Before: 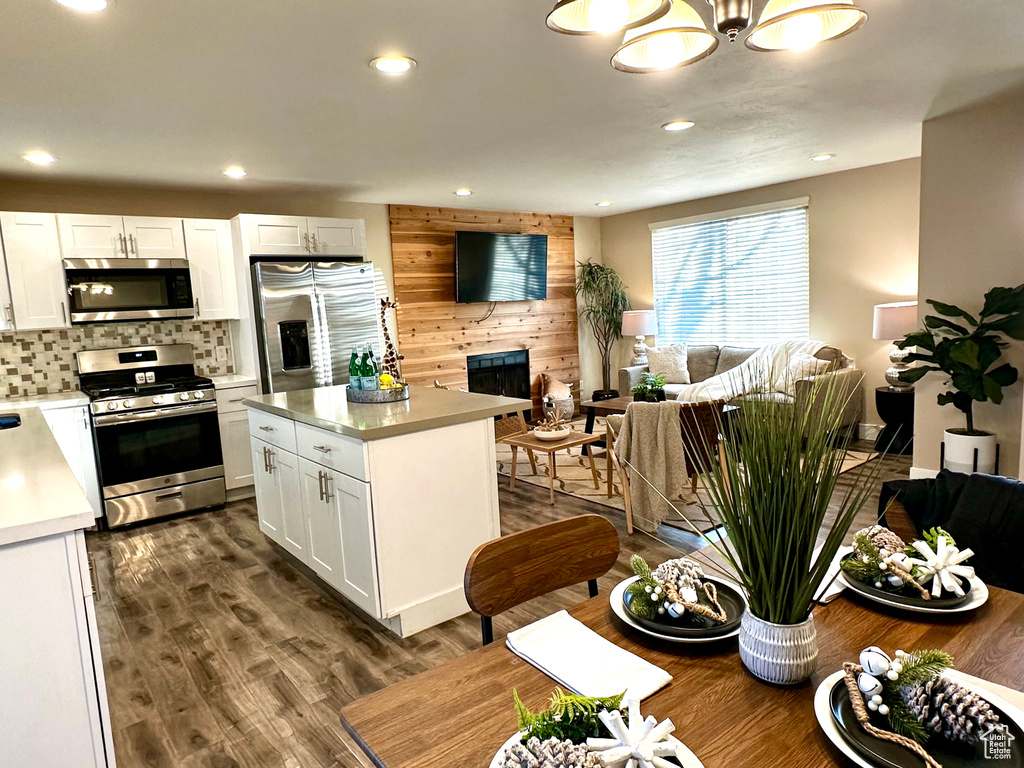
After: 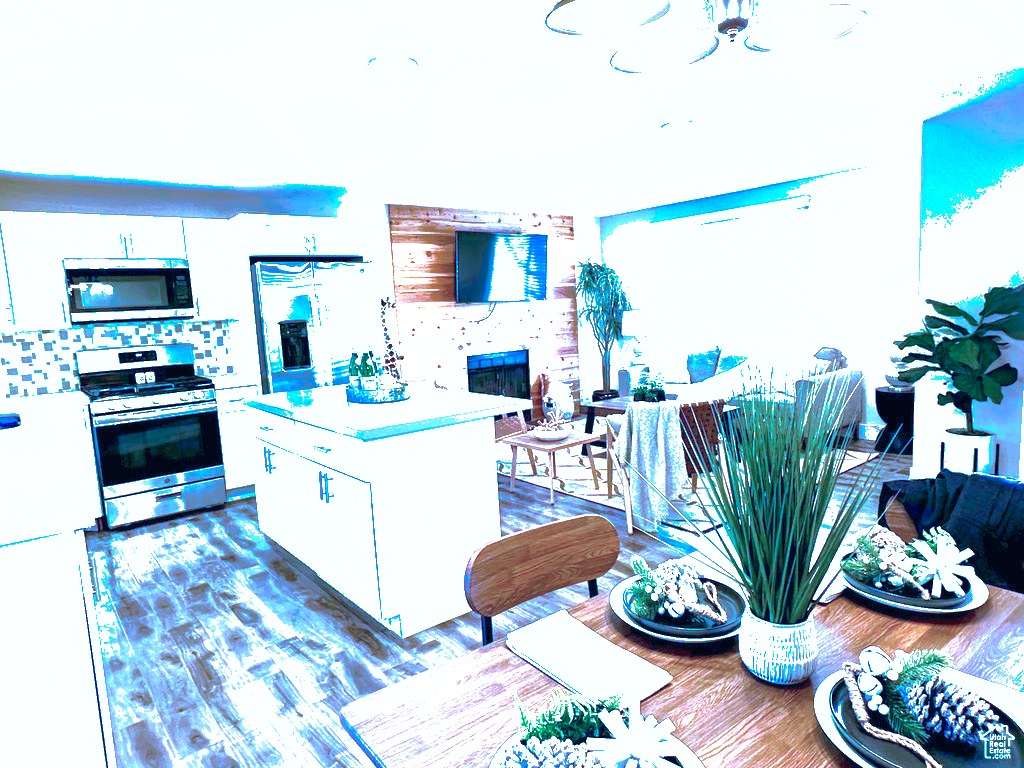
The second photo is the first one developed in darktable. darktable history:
color calibration: illuminant as shot in camera, x 0.483, y 0.431, temperature 2410.64 K
shadows and highlights: highlights color adjustment 89.38%
tone equalizer: mask exposure compensation -0.495 EV
exposure: black level correction 0, exposure 2.143 EV, compensate highlight preservation false
